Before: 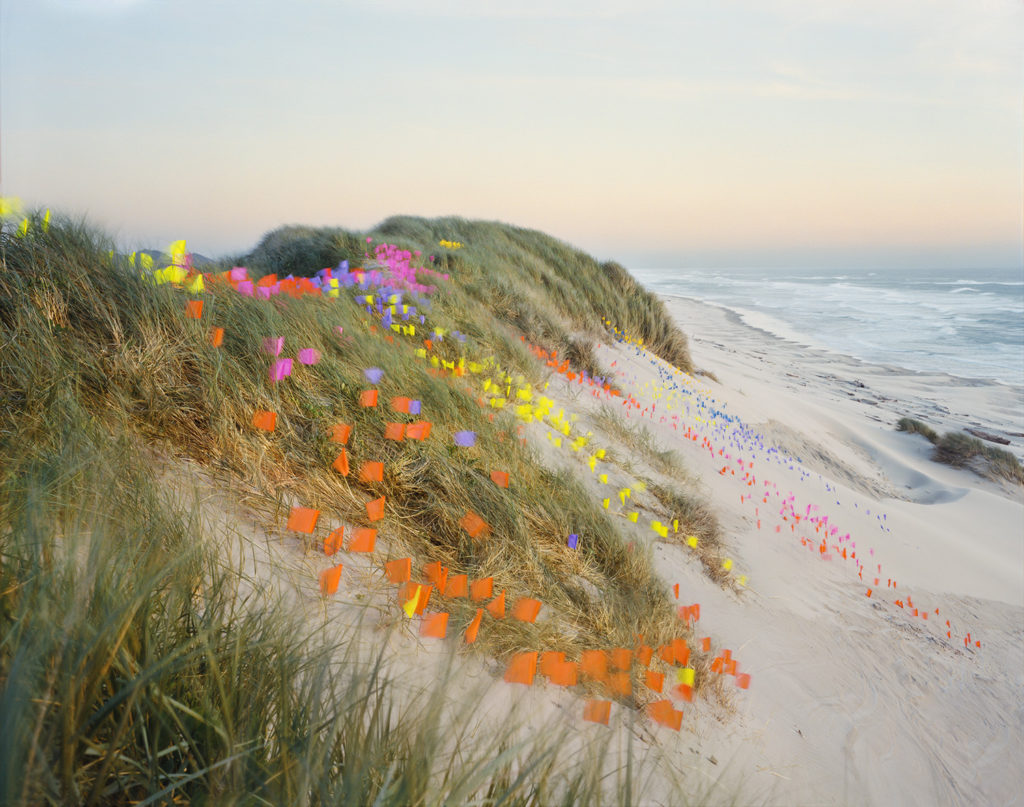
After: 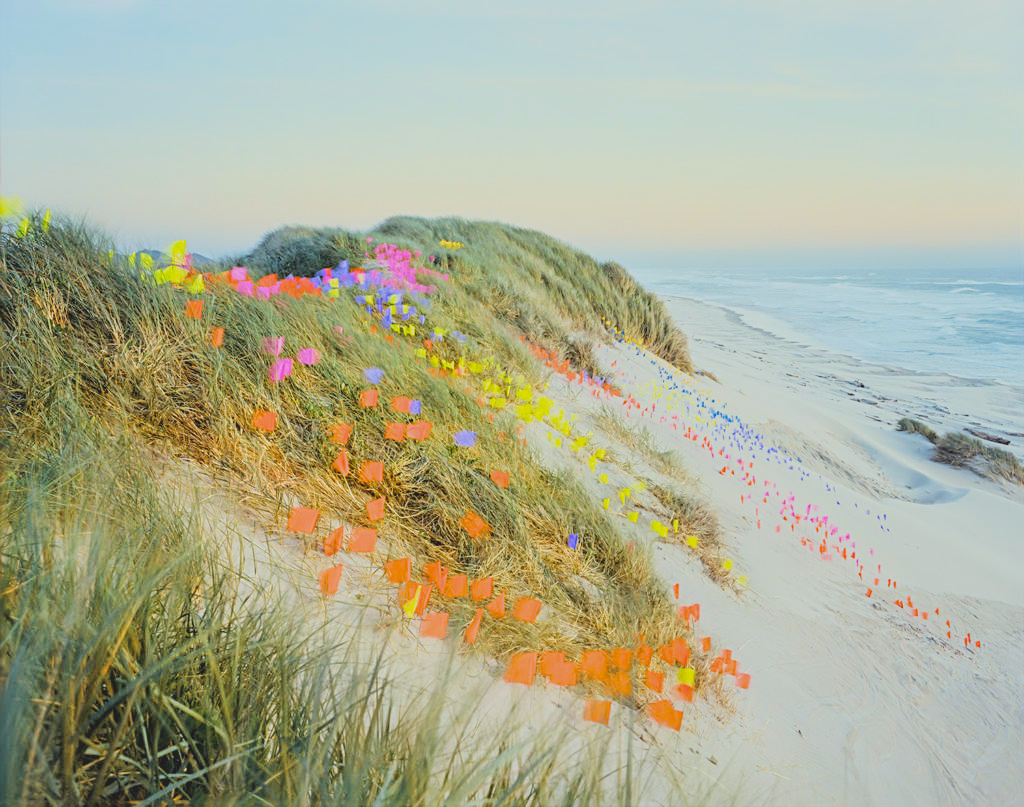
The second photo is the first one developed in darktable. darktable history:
contrast brightness saturation: contrast -0.292
local contrast: on, module defaults
sharpen: radius 2.53, amount 0.622
filmic rgb: black relative exposure -5.1 EV, white relative exposure 3.98 EV, threshold 2.95 EV, hardness 2.89, contrast 1.096, color science v6 (2022), enable highlight reconstruction true
exposure: exposure 1.092 EV, compensate highlight preservation false
color calibration: output R [1.063, -0.012, -0.003, 0], output G [0, 1.022, 0.021, 0], output B [-0.079, 0.047, 1, 0], gray › normalize channels true, illuminant Planckian (black body), adaptation linear Bradford (ICC v4), x 0.364, y 0.367, temperature 4410.22 K, gamut compression 0.023
